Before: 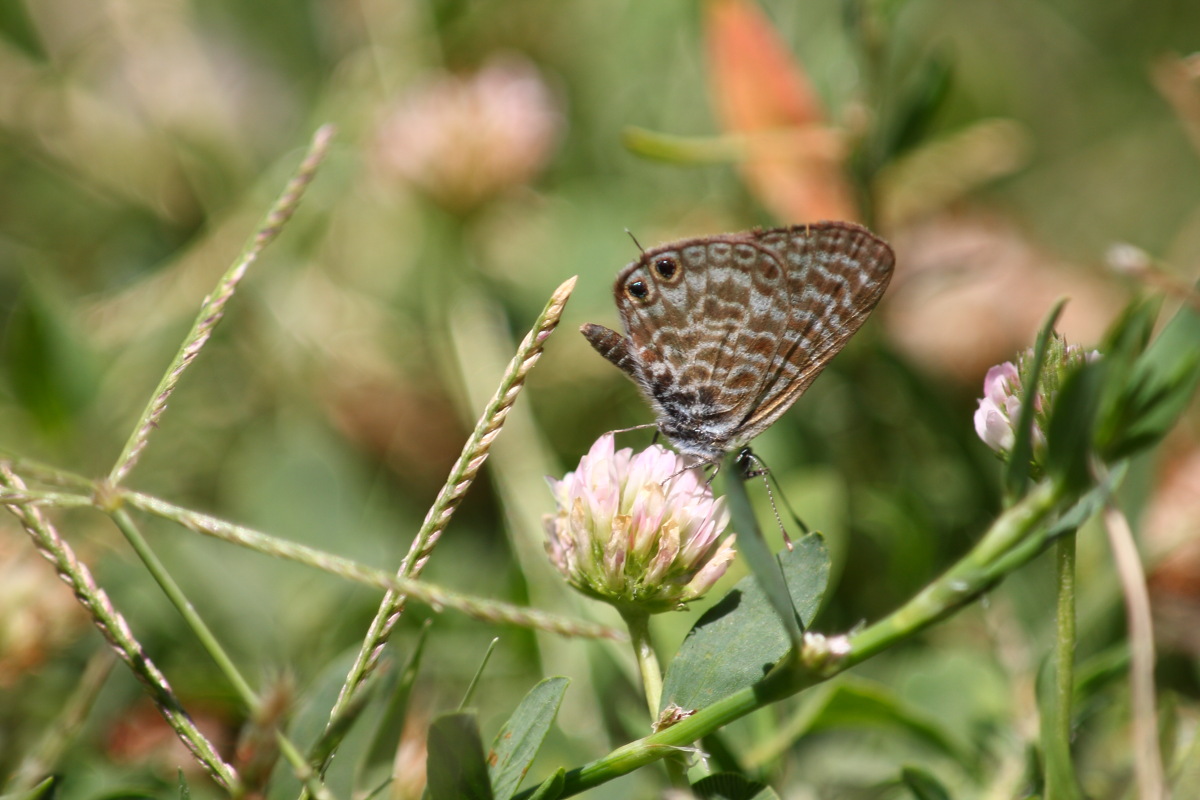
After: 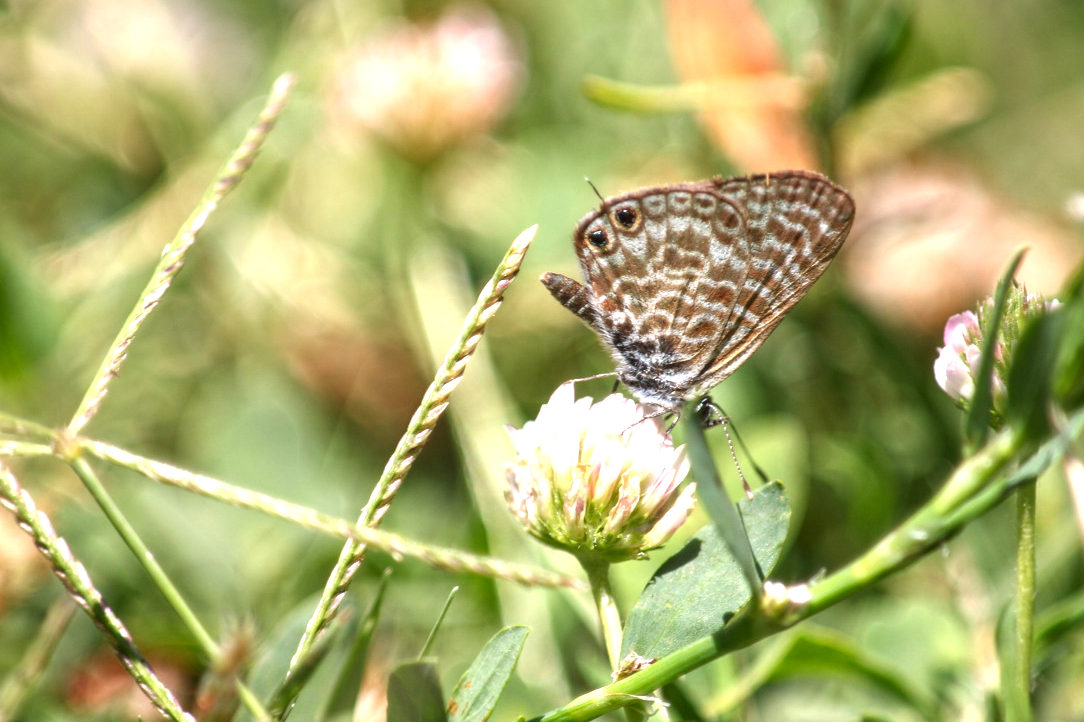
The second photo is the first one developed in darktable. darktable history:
exposure: black level correction 0, exposure 0.894 EV, compensate highlight preservation false
crop: left 3.396%, top 6.493%, right 6.207%, bottom 3.21%
local contrast: on, module defaults
